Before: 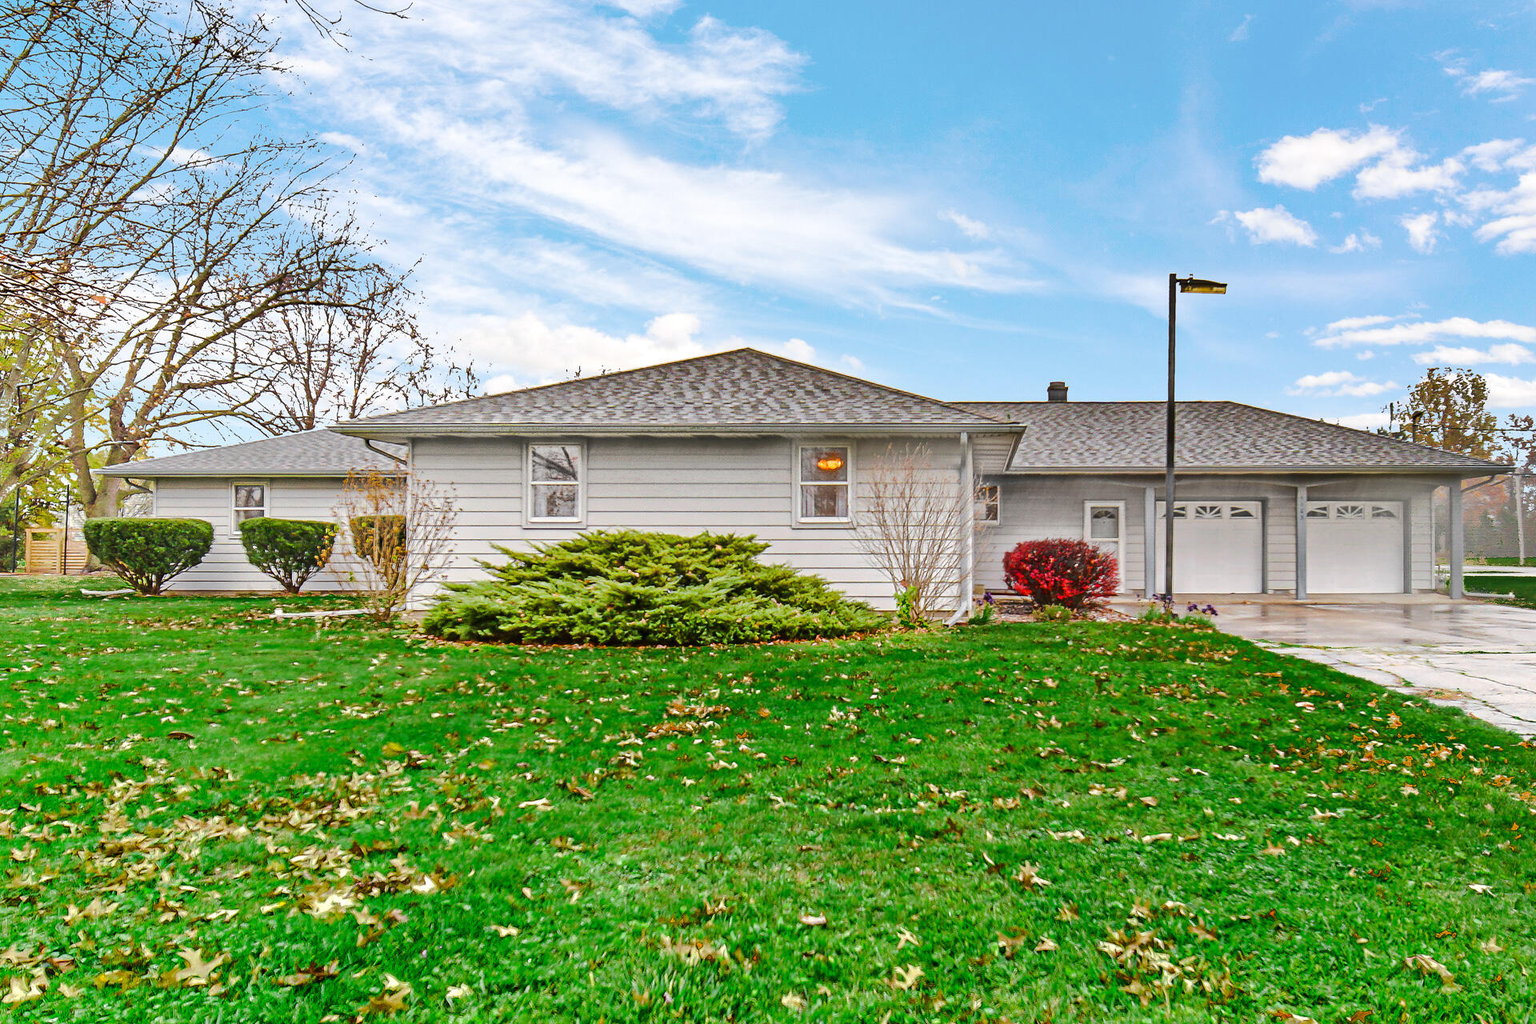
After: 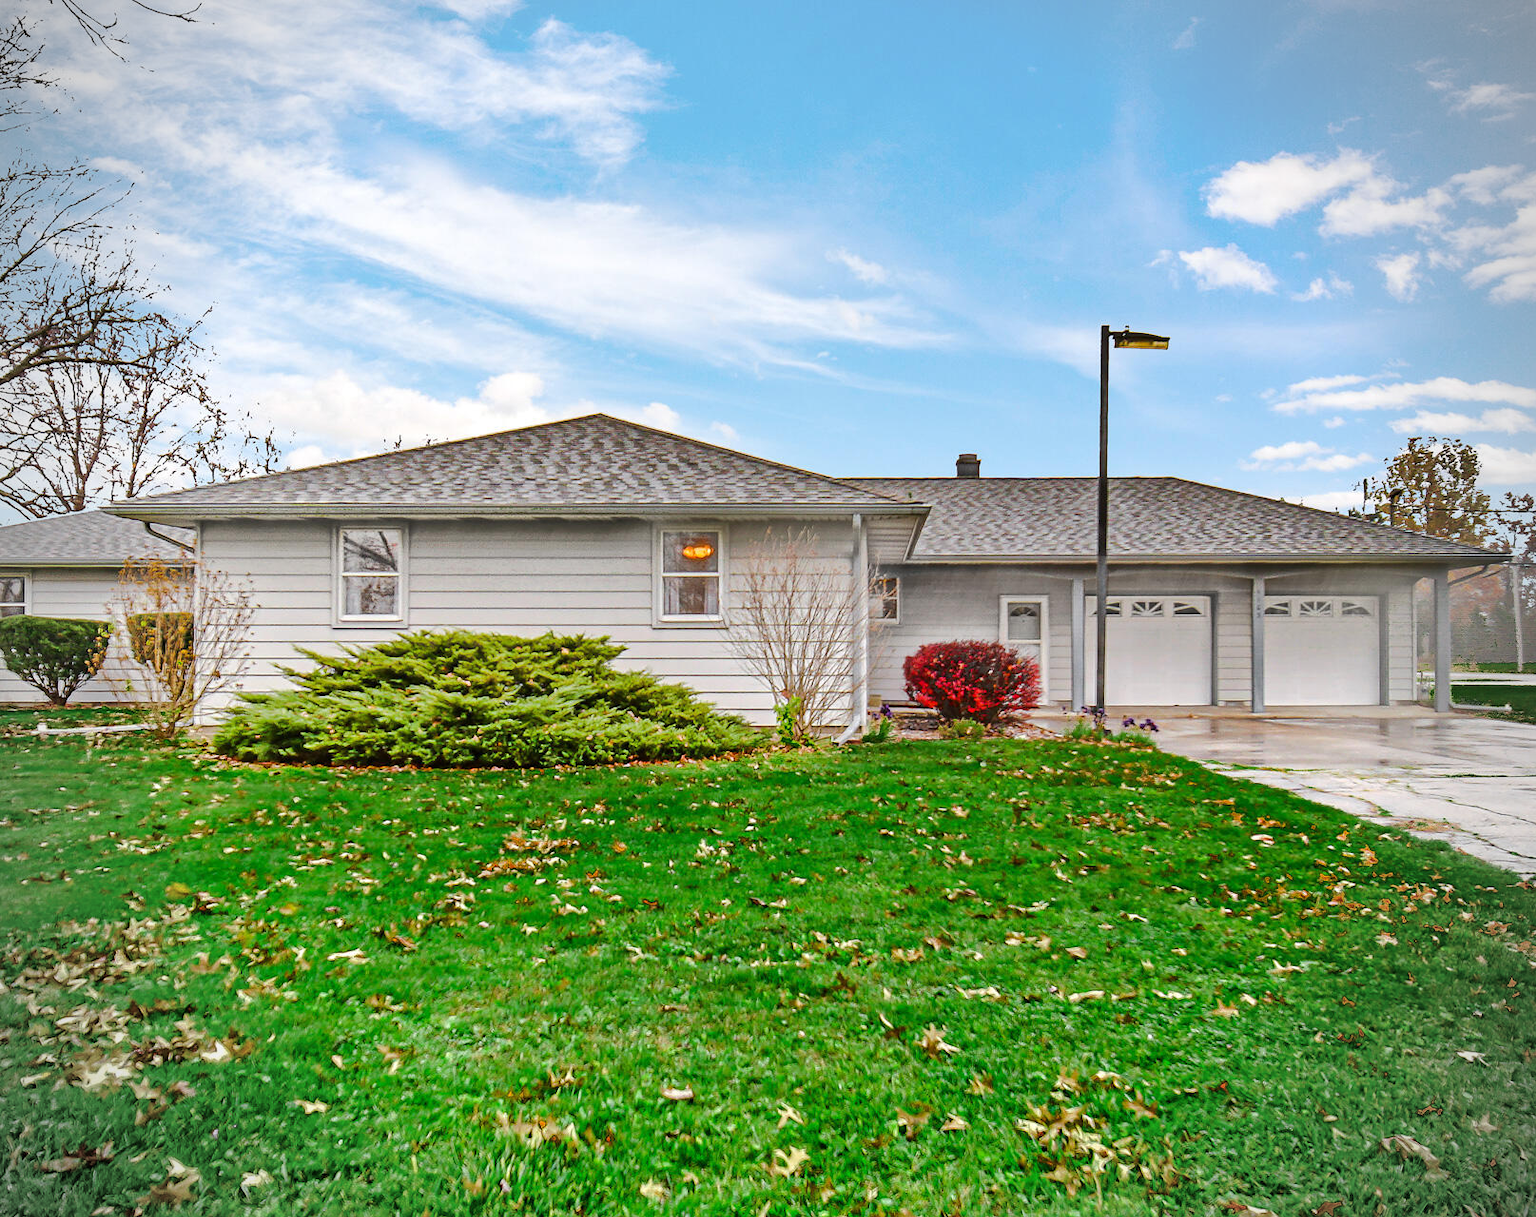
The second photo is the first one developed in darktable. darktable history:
vignetting: saturation -0.658, unbound false
crop: left 15.857%
